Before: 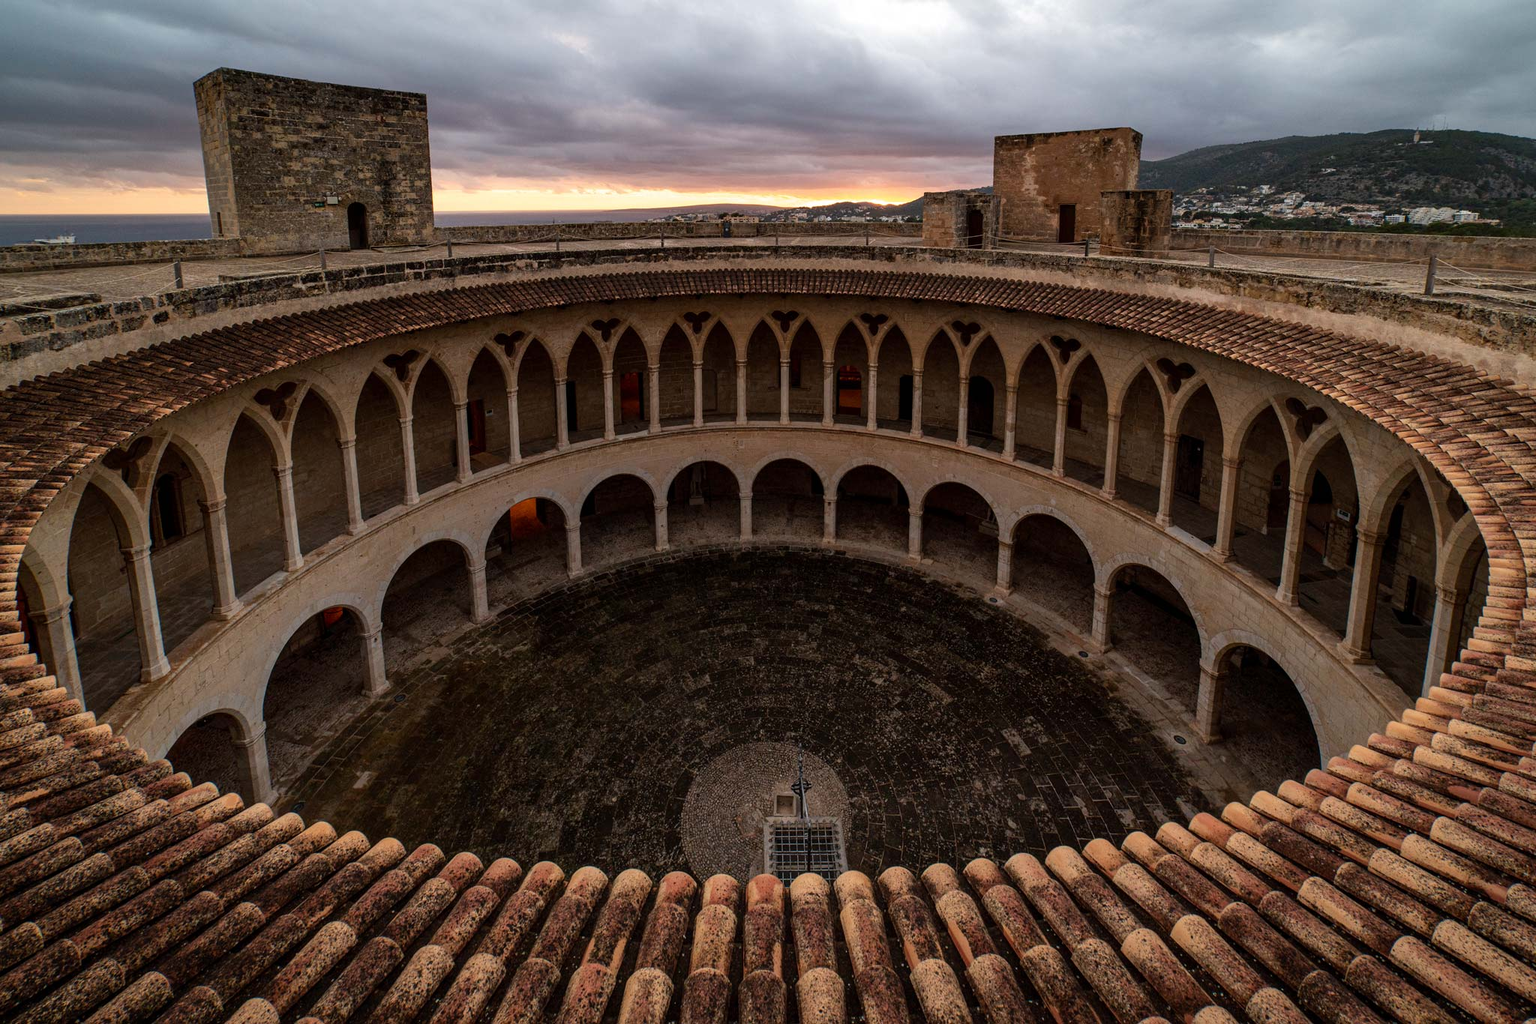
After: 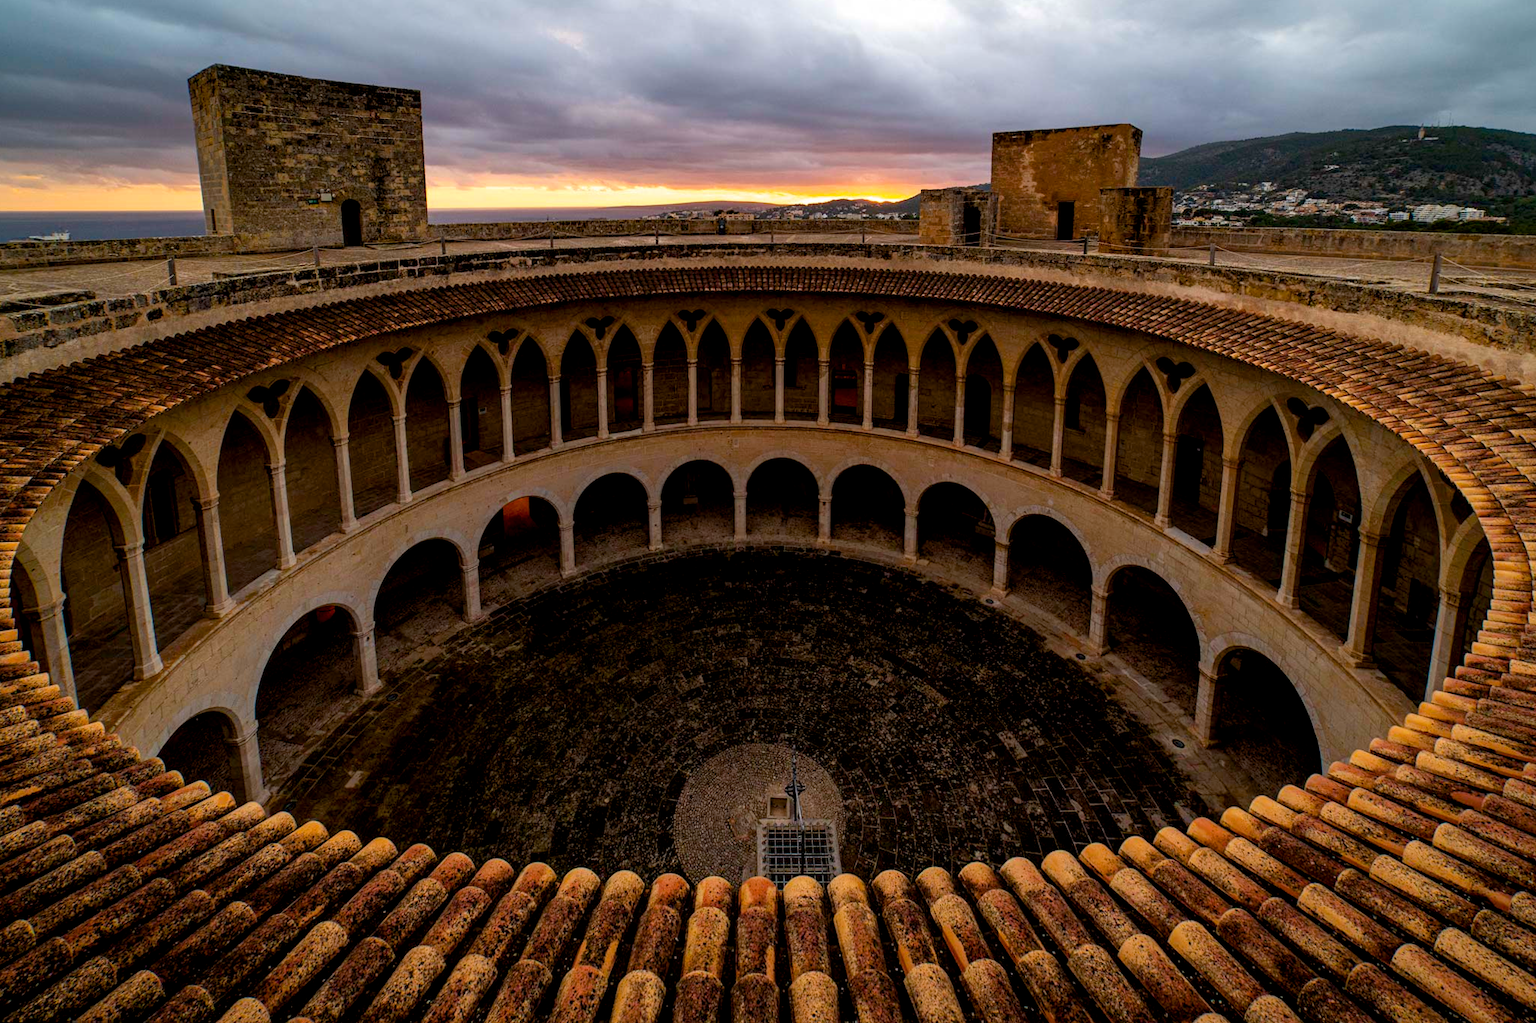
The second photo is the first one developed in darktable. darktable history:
rotate and perspective: rotation 0.192°, lens shift (horizontal) -0.015, crop left 0.005, crop right 0.996, crop top 0.006, crop bottom 0.99
exposure: black level correction 0.007, compensate highlight preservation false
color balance rgb: linear chroma grading › global chroma 15%, perceptual saturation grading › global saturation 30%
